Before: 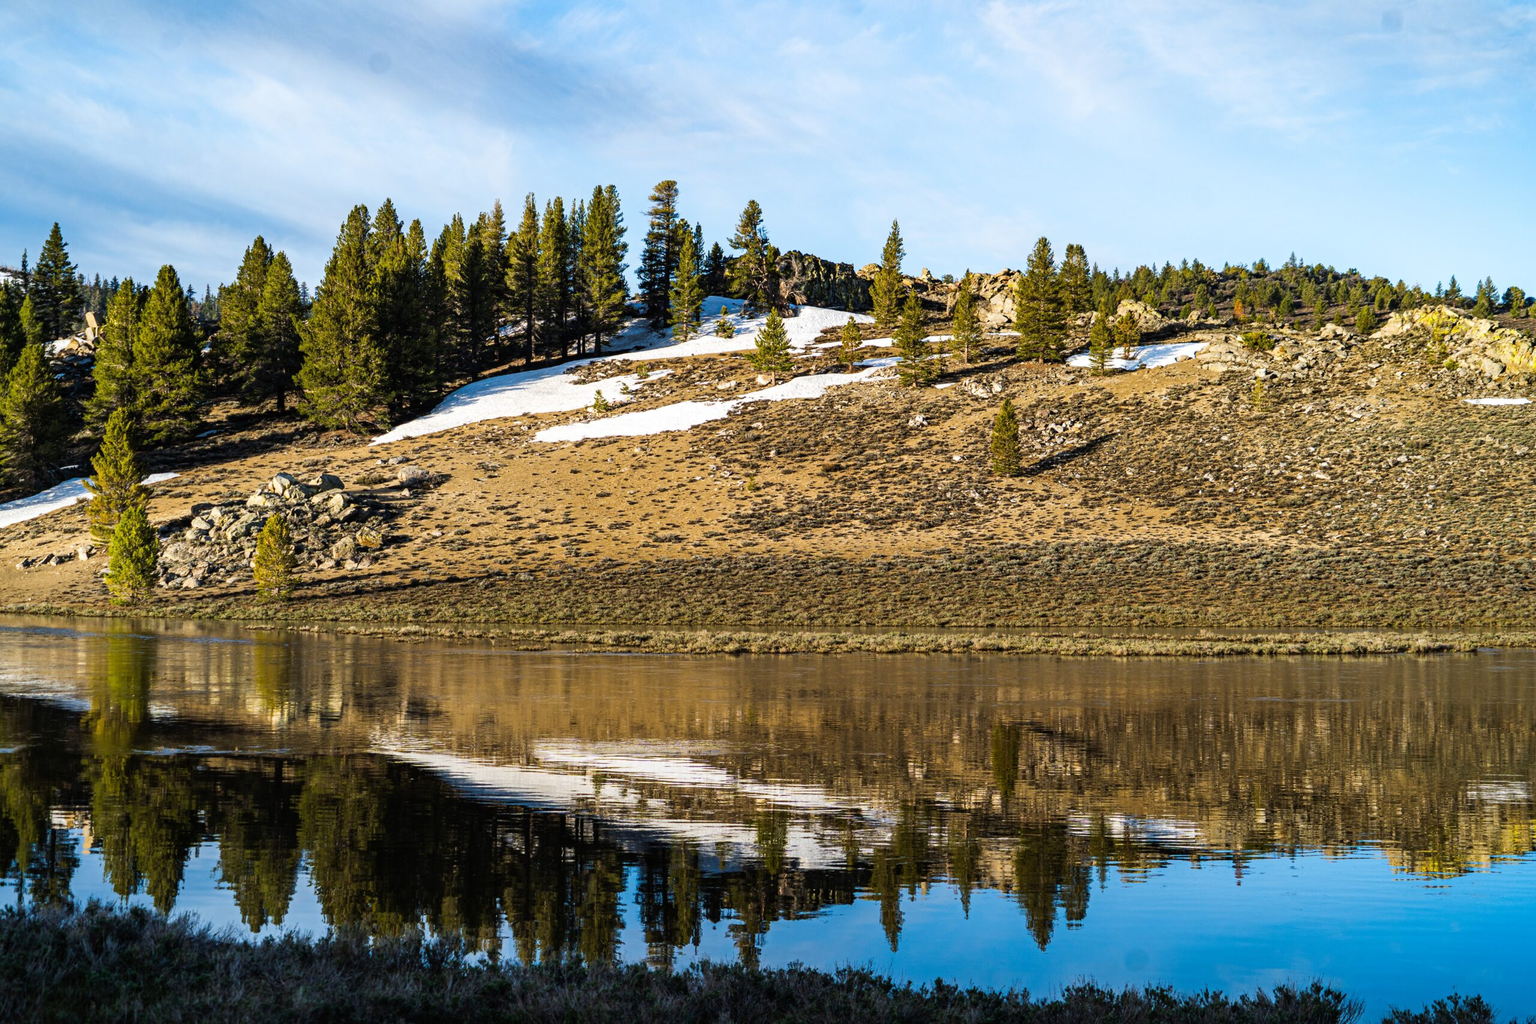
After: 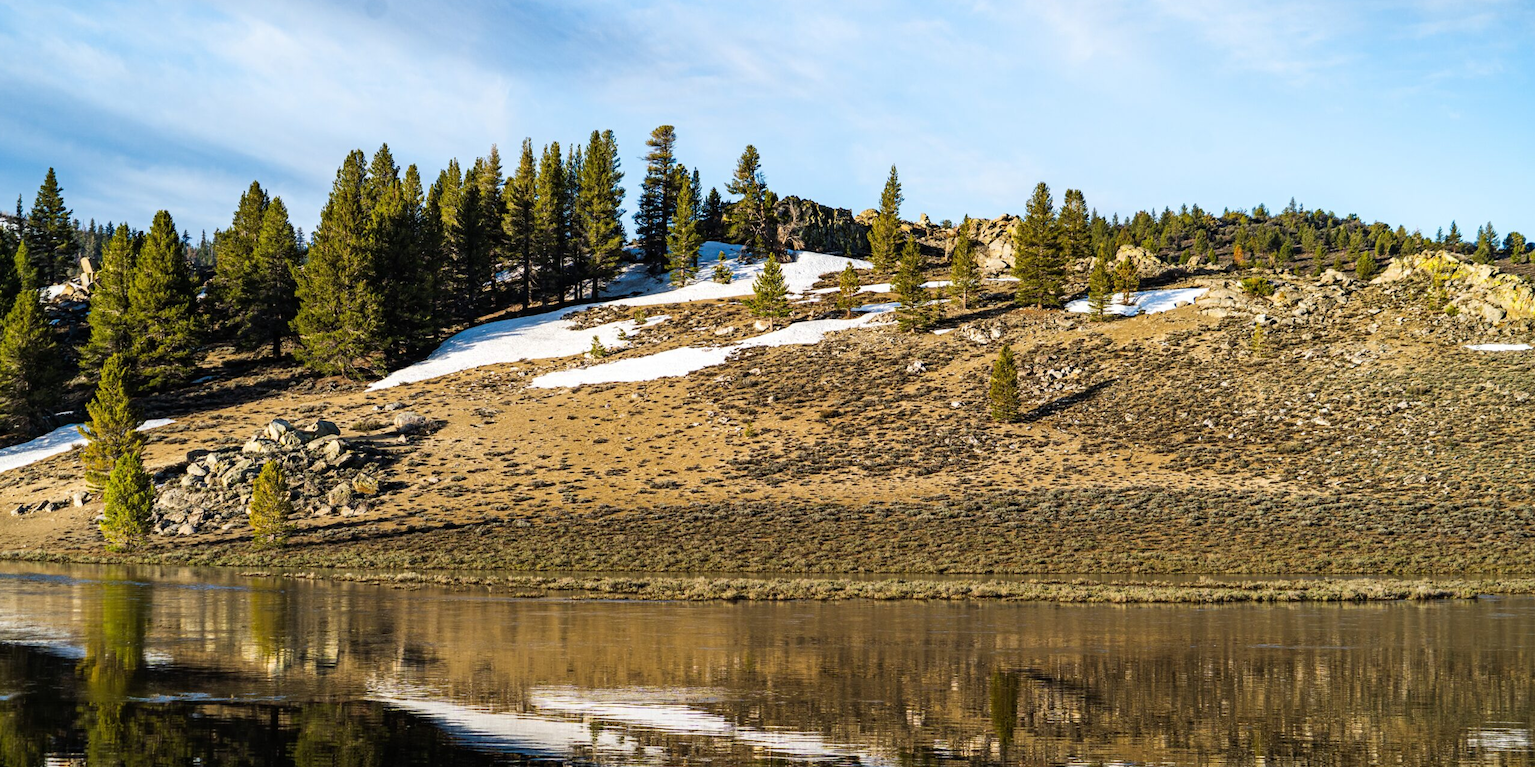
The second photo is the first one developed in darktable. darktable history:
crop: left 0.387%, top 5.469%, bottom 19.809%
levels: mode automatic, black 0.023%, white 99.97%, levels [0.062, 0.494, 0.925]
